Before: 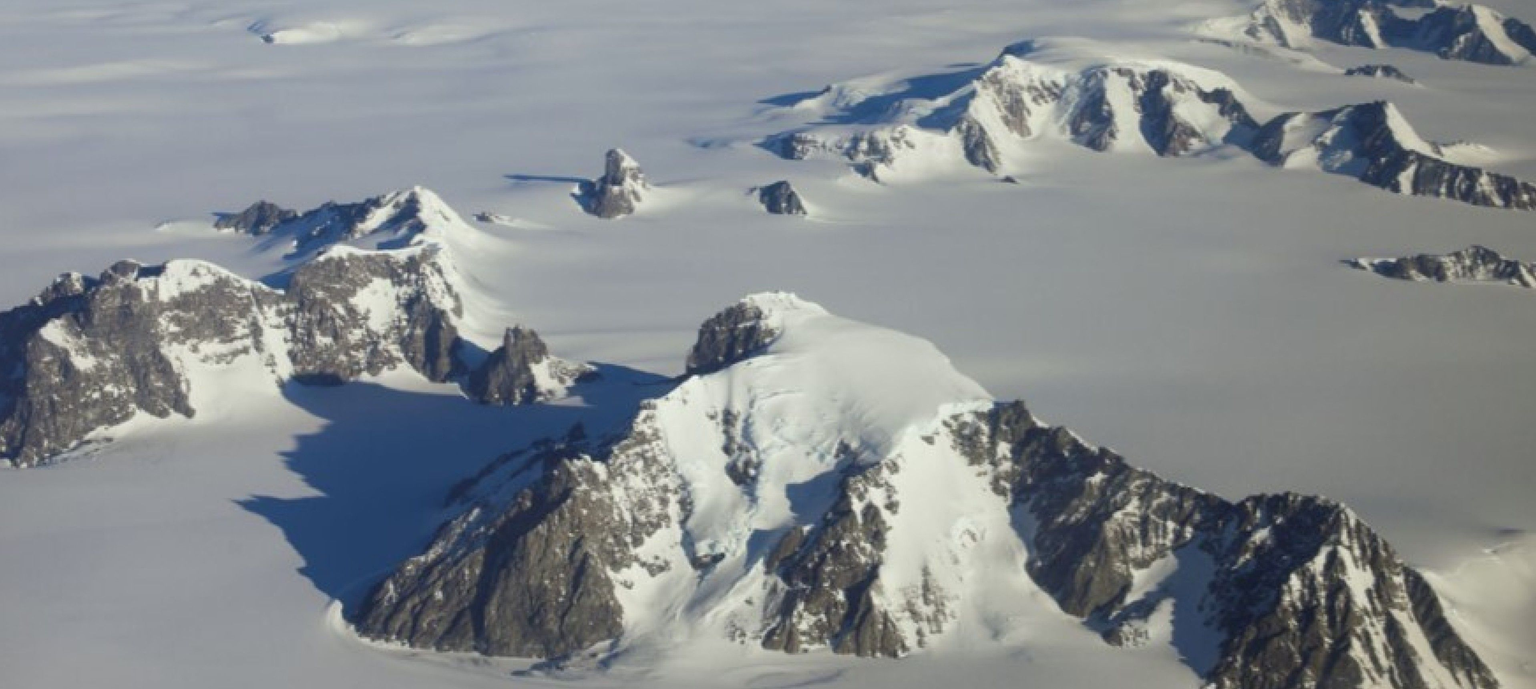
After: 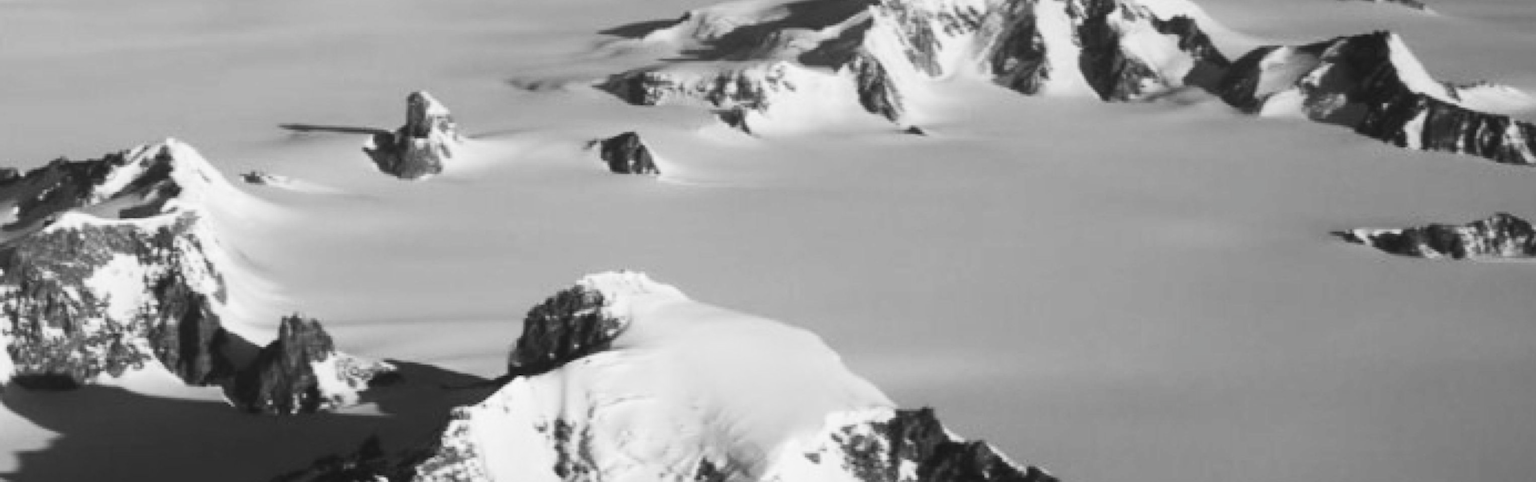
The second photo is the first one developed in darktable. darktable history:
color balance rgb: perceptual saturation grading › global saturation 30%, global vibrance 20%
lowpass: radius 0.76, contrast 1.56, saturation 0, unbound 0
crop: left 18.38%, top 11.092%, right 2.134%, bottom 33.217%
